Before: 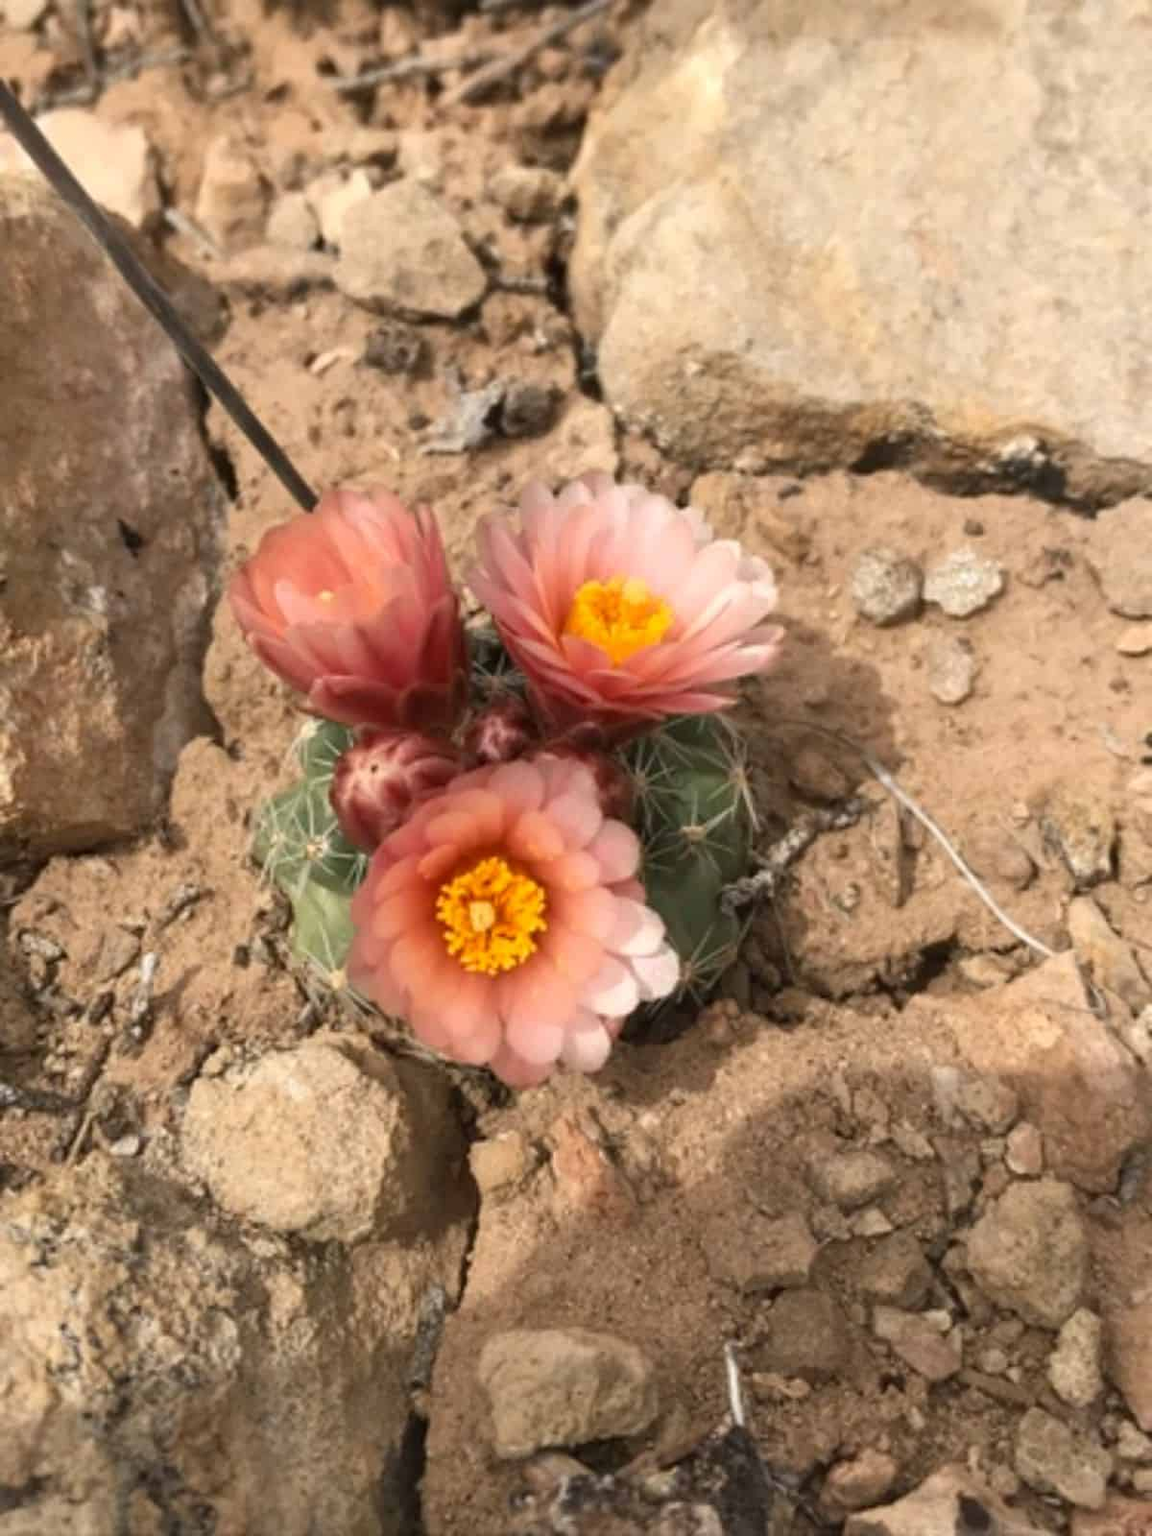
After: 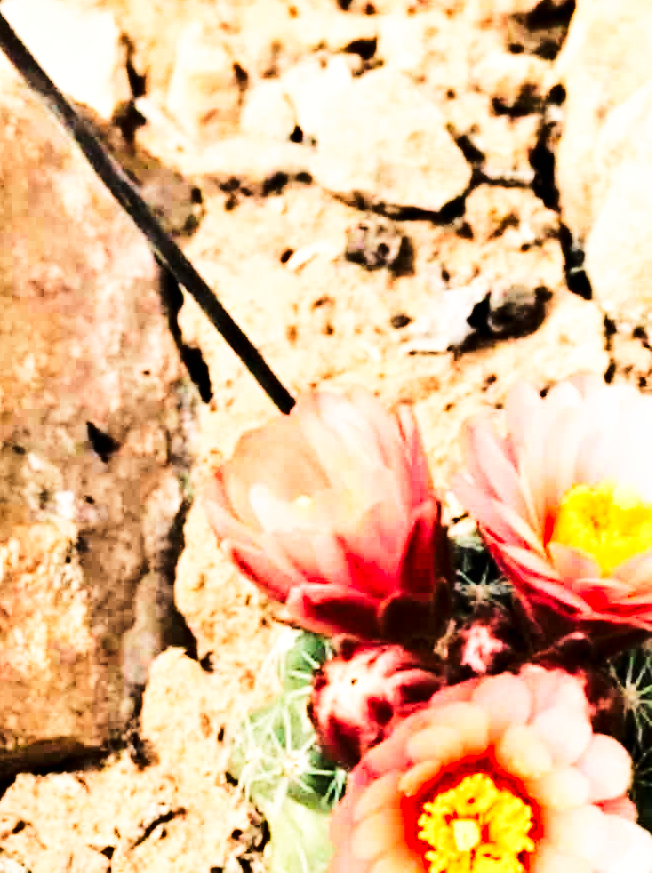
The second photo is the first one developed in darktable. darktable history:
contrast equalizer: y [[0.6 ×6], [0.55 ×6], [0 ×6], [0 ×6], [0 ×6]]
base curve: curves: ch0 [(0, 0) (0.007, 0.004) (0.027, 0.03) (0.046, 0.07) (0.207, 0.54) (0.442, 0.872) (0.673, 0.972) (1, 1)], preserve colors none
tone curve: curves: ch0 [(0, 0) (0.003, 0.002) (0.011, 0.008) (0.025, 0.017) (0.044, 0.027) (0.069, 0.037) (0.1, 0.052) (0.136, 0.074) (0.177, 0.11) (0.224, 0.155) (0.277, 0.237) (0.335, 0.34) (0.399, 0.467) (0.468, 0.584) (0.543, 0.683) (0.623, 0.762) (0.709, 0.827) (0.801, 0.888) (0.898, 0.947) (1, 1)], color space Lab, linked channels, preserve colors none
crop and rotate: left 3.064%, top 7.533%, right 42.553%, bottom 37.865%
